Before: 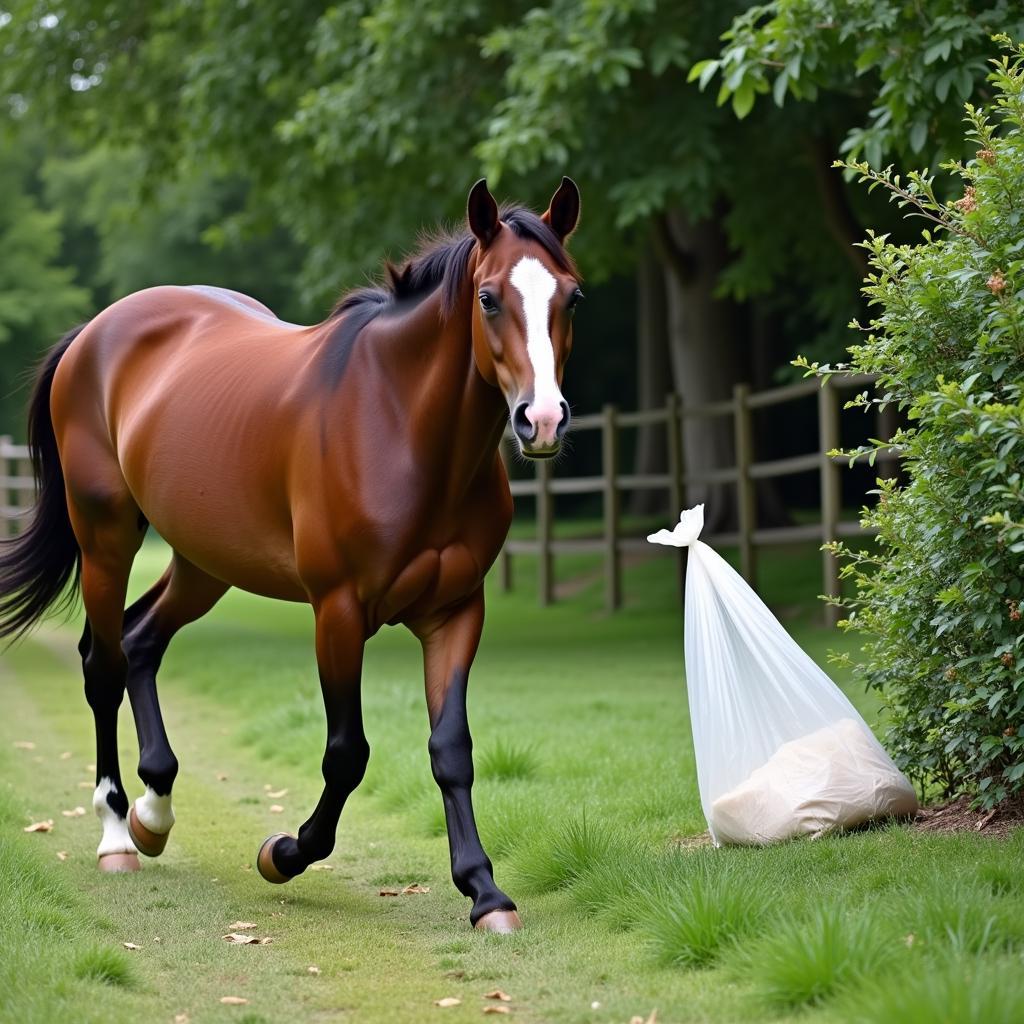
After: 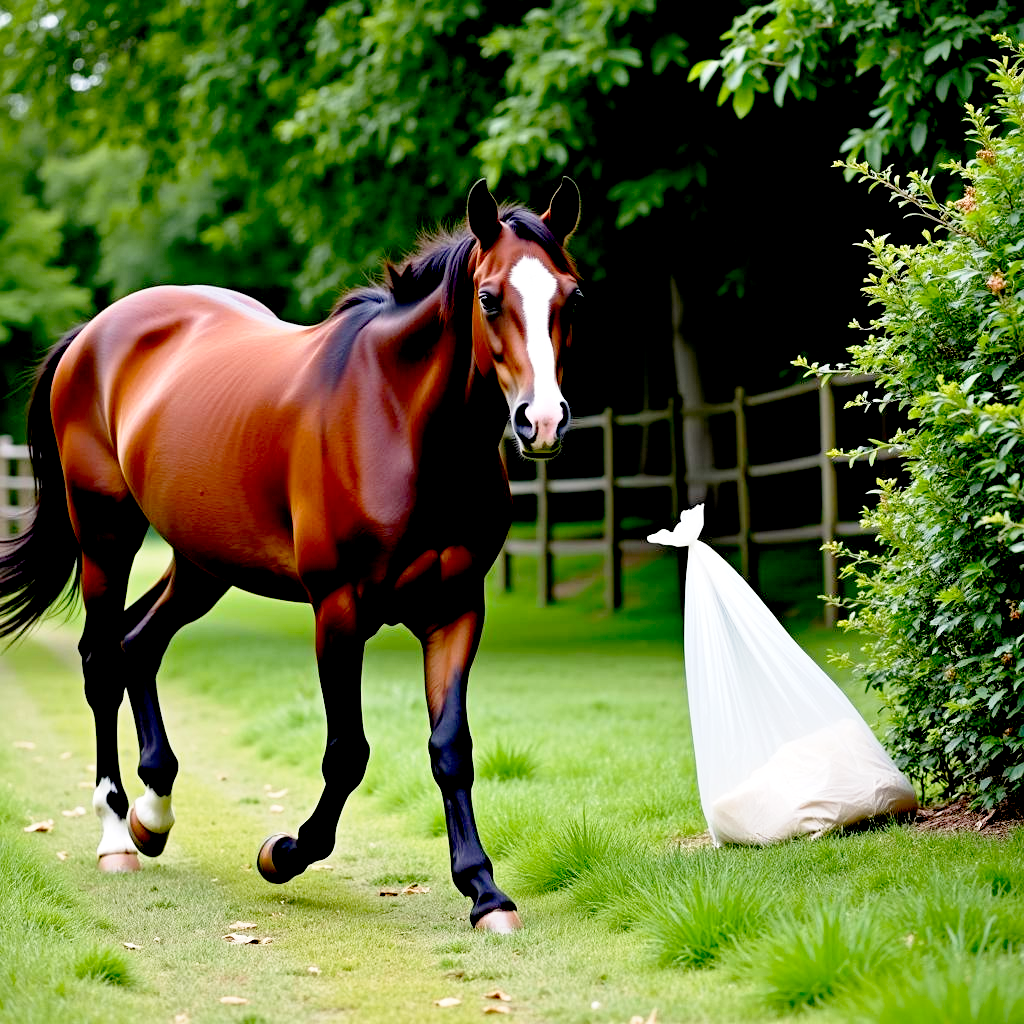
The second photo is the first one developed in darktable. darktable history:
tone curve: curves: ch0 [(0, 0) (0.062, 0.037) (0.142, 0.138) (0.359, 0.419) (0.469, 0.544) (0.634, 0.722) (0.839, 0.909) (0.998, 0.978)]; ch1 [(0, 0) (0.437, 0.408) (0.472, 0.47) (0.502, 0.503) (0.527, 0.523) (0.559, 0.573) (0.608, 0.665) (0.669, 0.748) (0.859, 0.899) (1, 1)]; ch2 [(0, 0) (0.33, 0.301) (0.421, 0.443) (0.473, 0.498) (0.502, 0.5) (0.535, 0.531) (0.575, 0.603) (0.608, 0.667) (1, 1)], preserve colors none
exposure: black level correction 0.032, exposure 0.309 EV, compensate highlight preservation false
